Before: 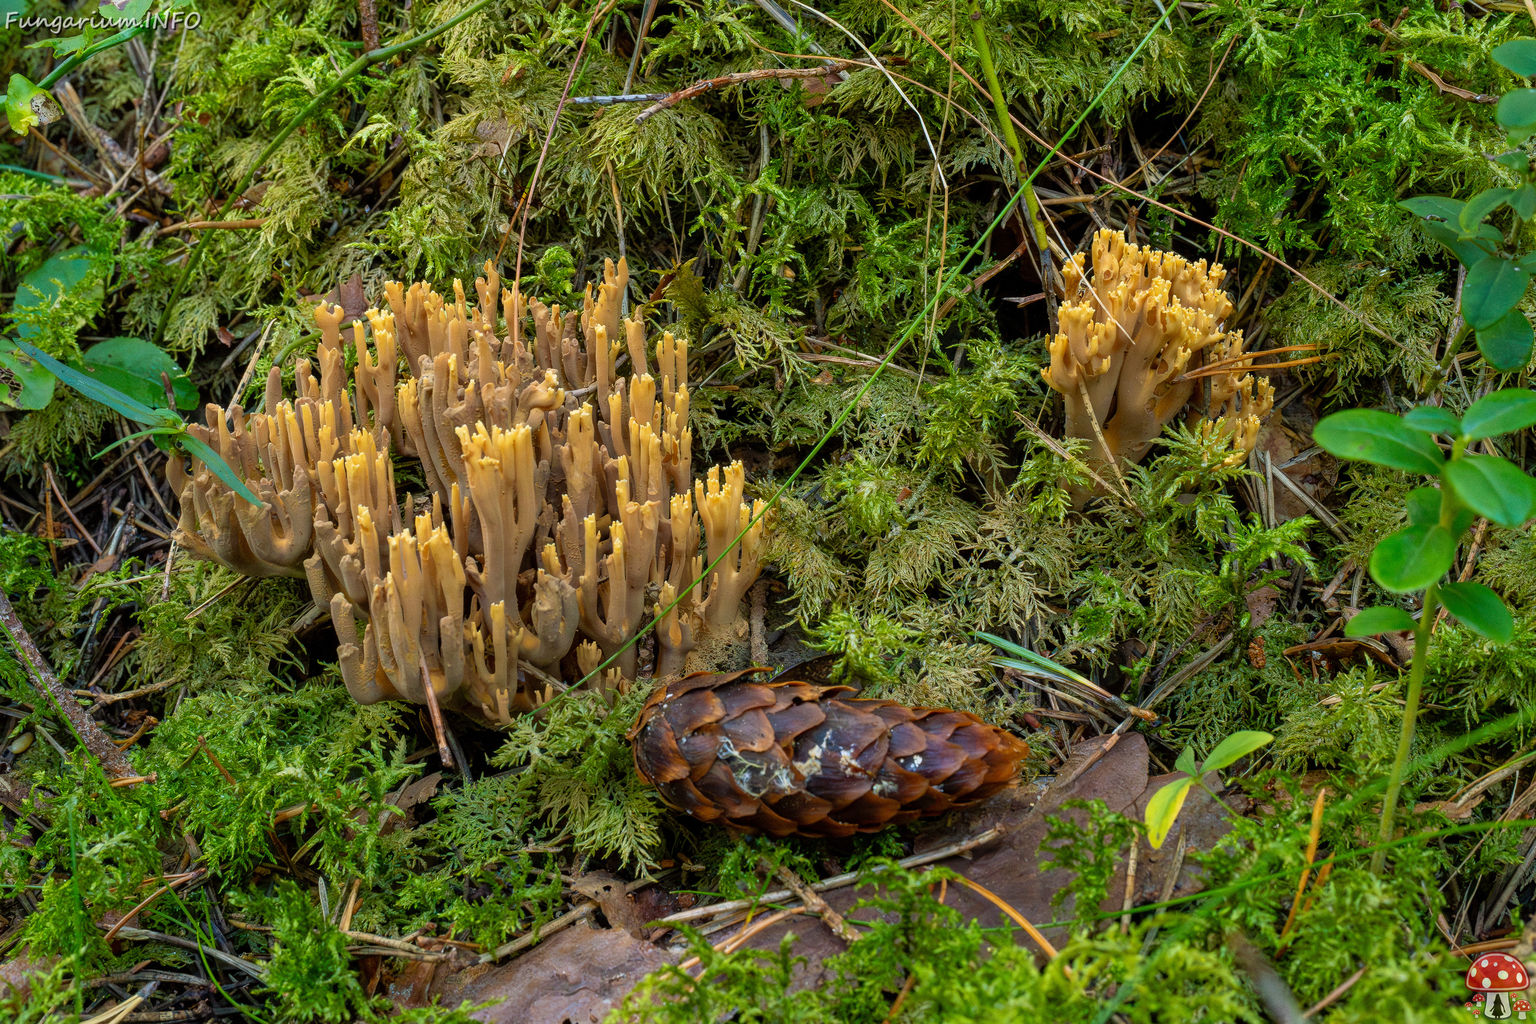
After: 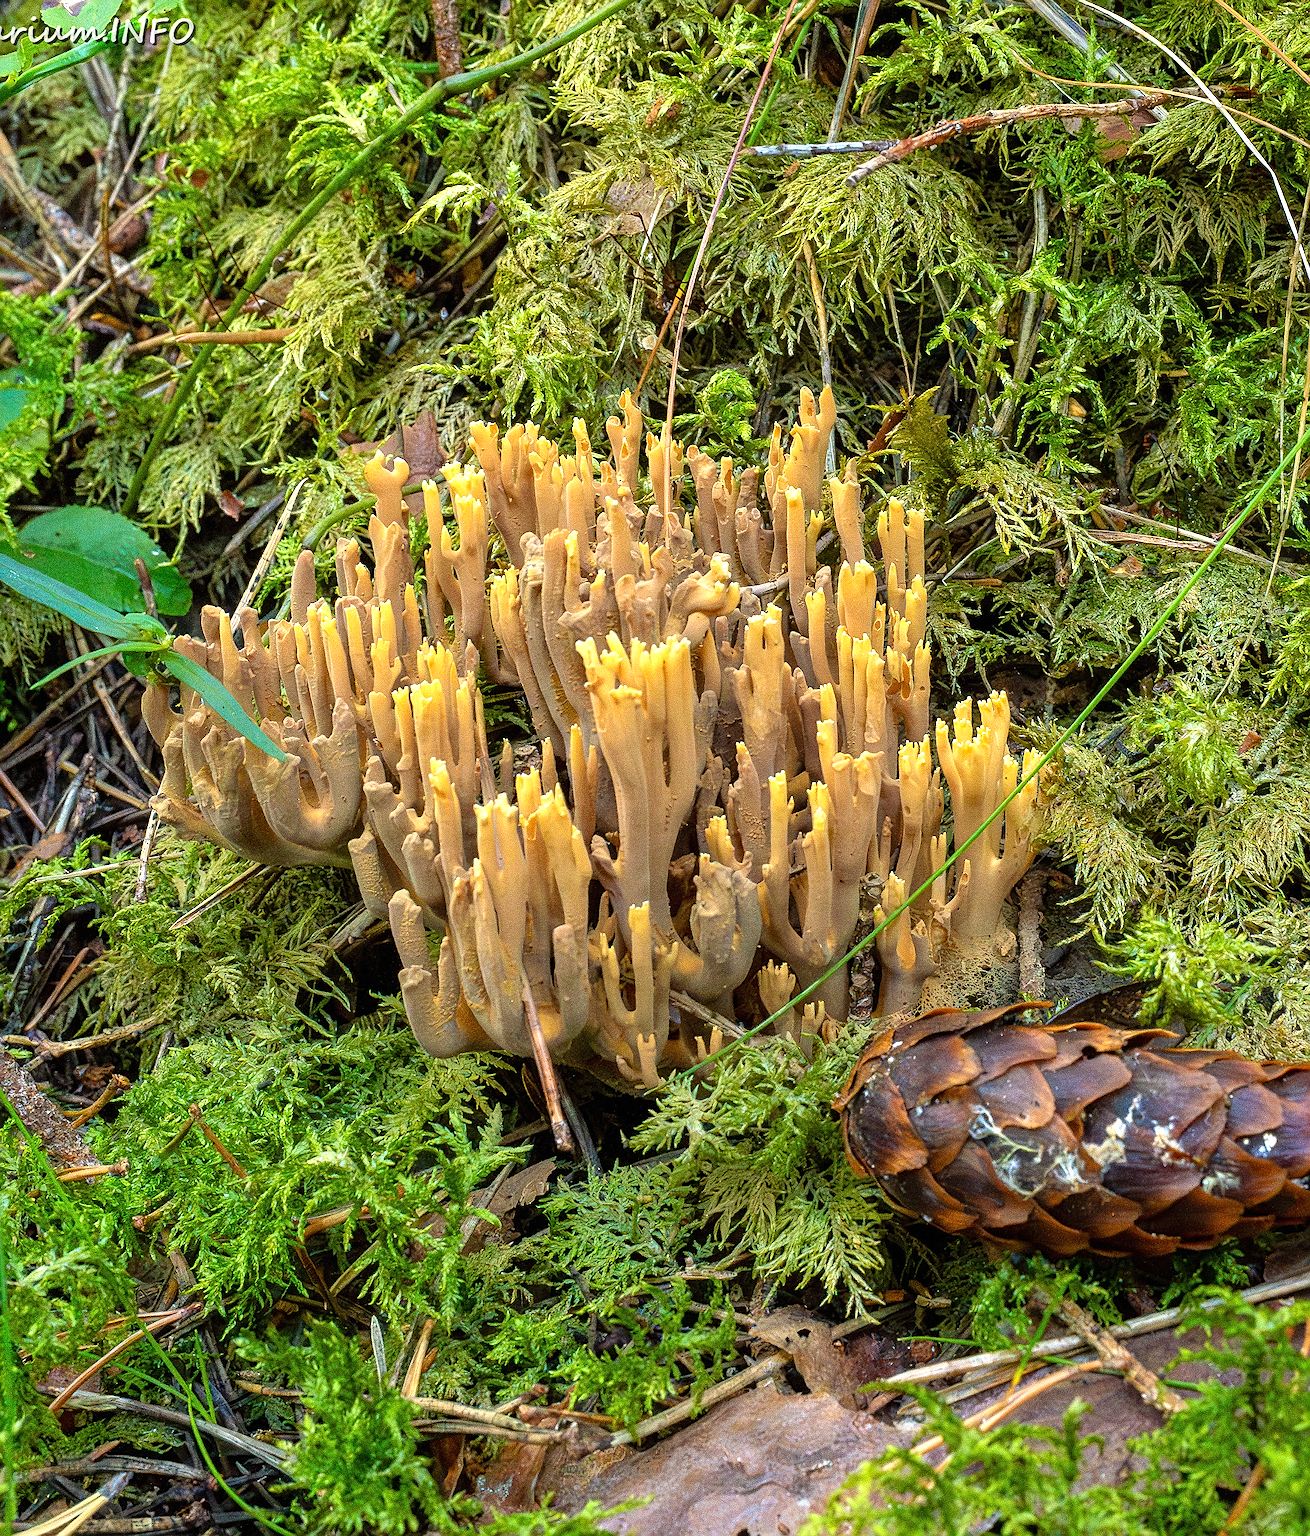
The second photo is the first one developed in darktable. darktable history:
sharpen: on, module defaults
crop: left 4.68%, right 38.442%
exposure: black level correction 0, exposure 0.702 EV, compensate highlight preservation false
